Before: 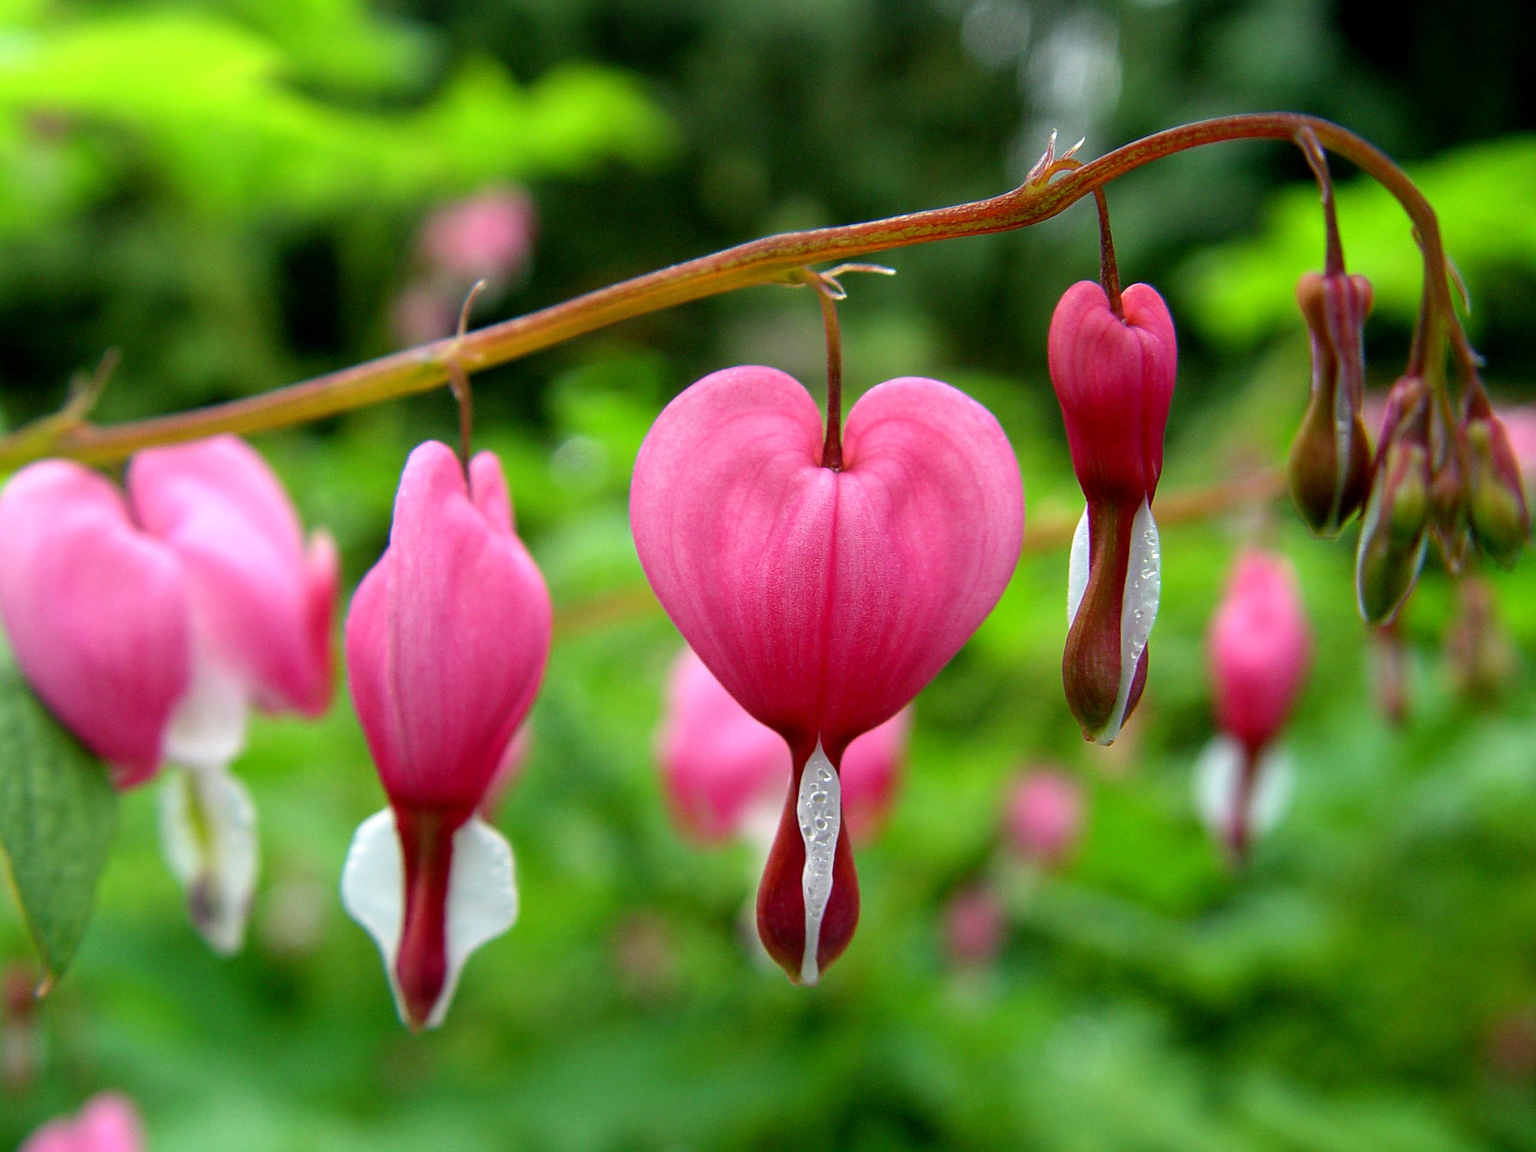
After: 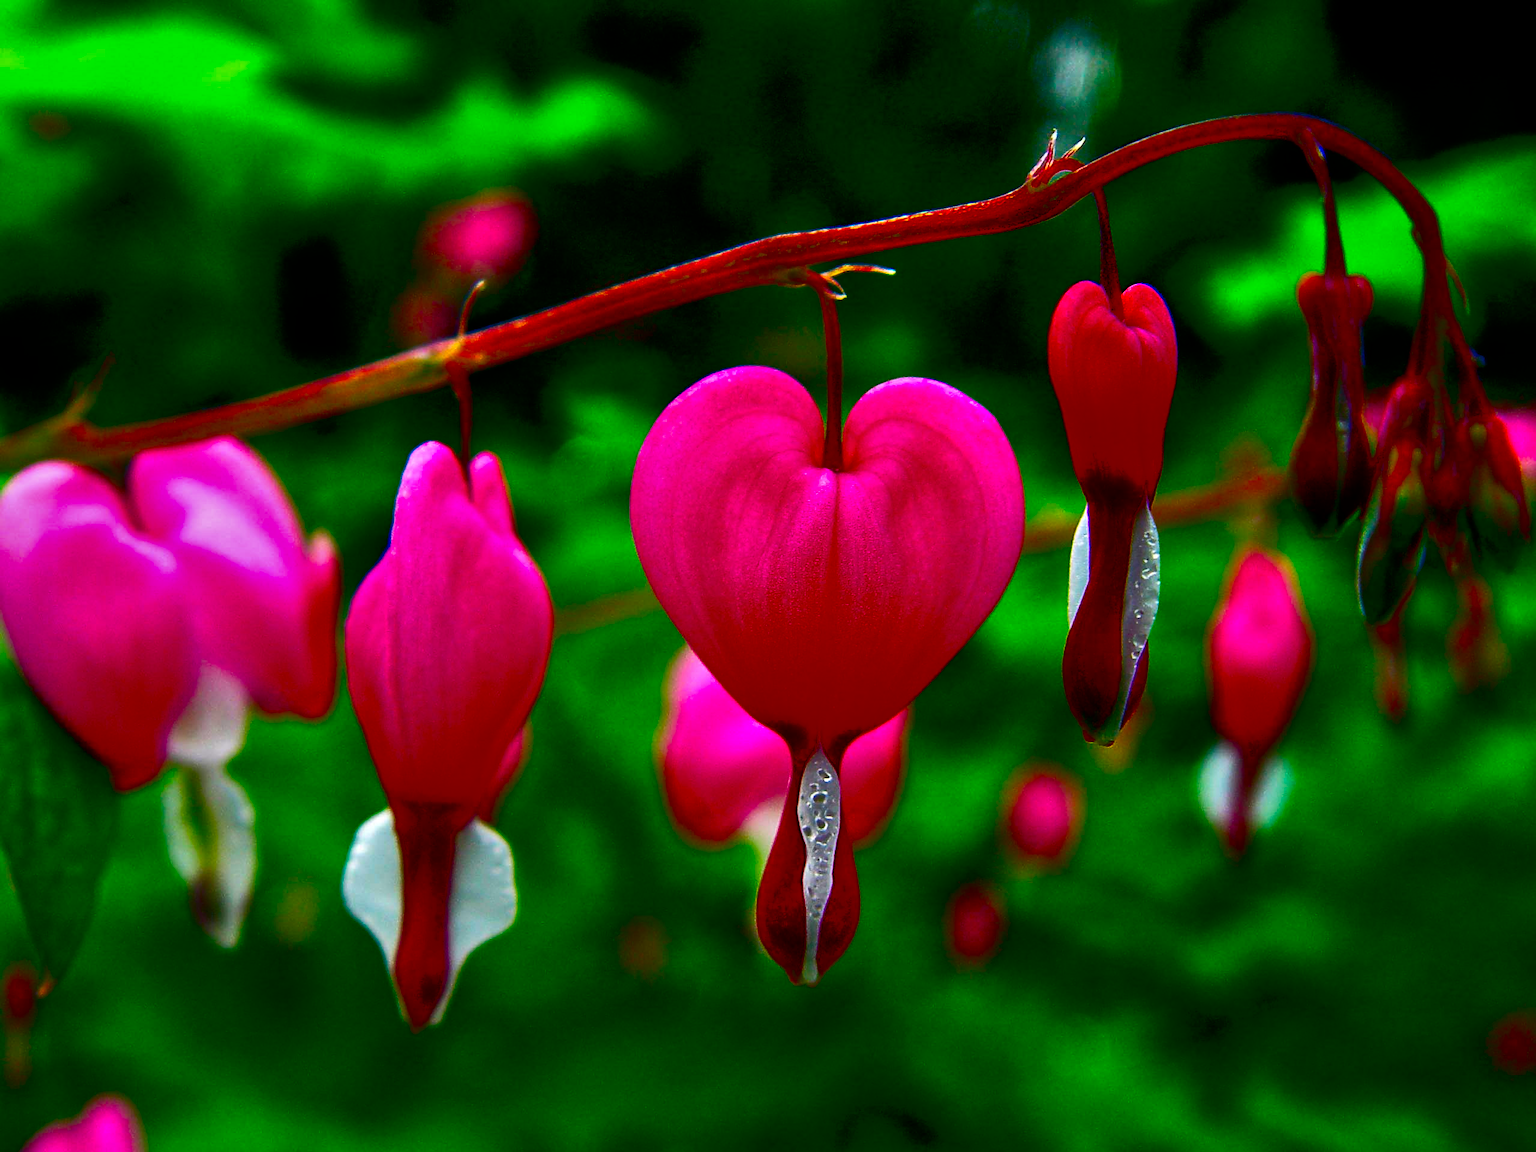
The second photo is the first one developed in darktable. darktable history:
shadows and highlights: low approximation 0.01, soften with gaussian
contrast brightness saturation: brightness -1, saturation 1
